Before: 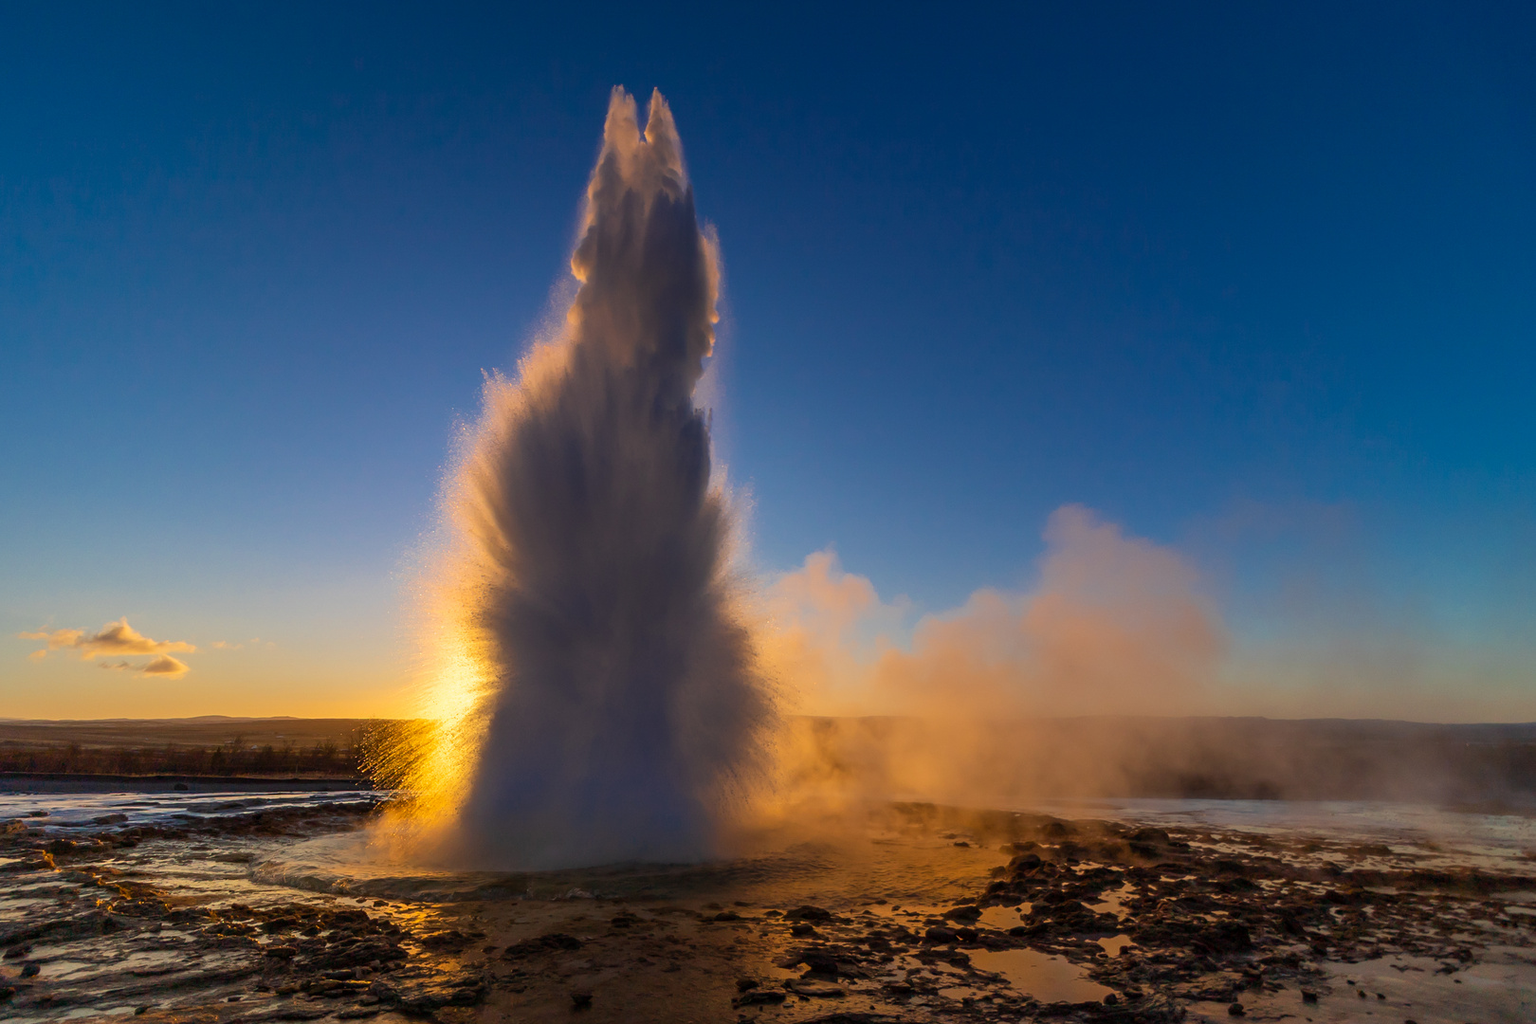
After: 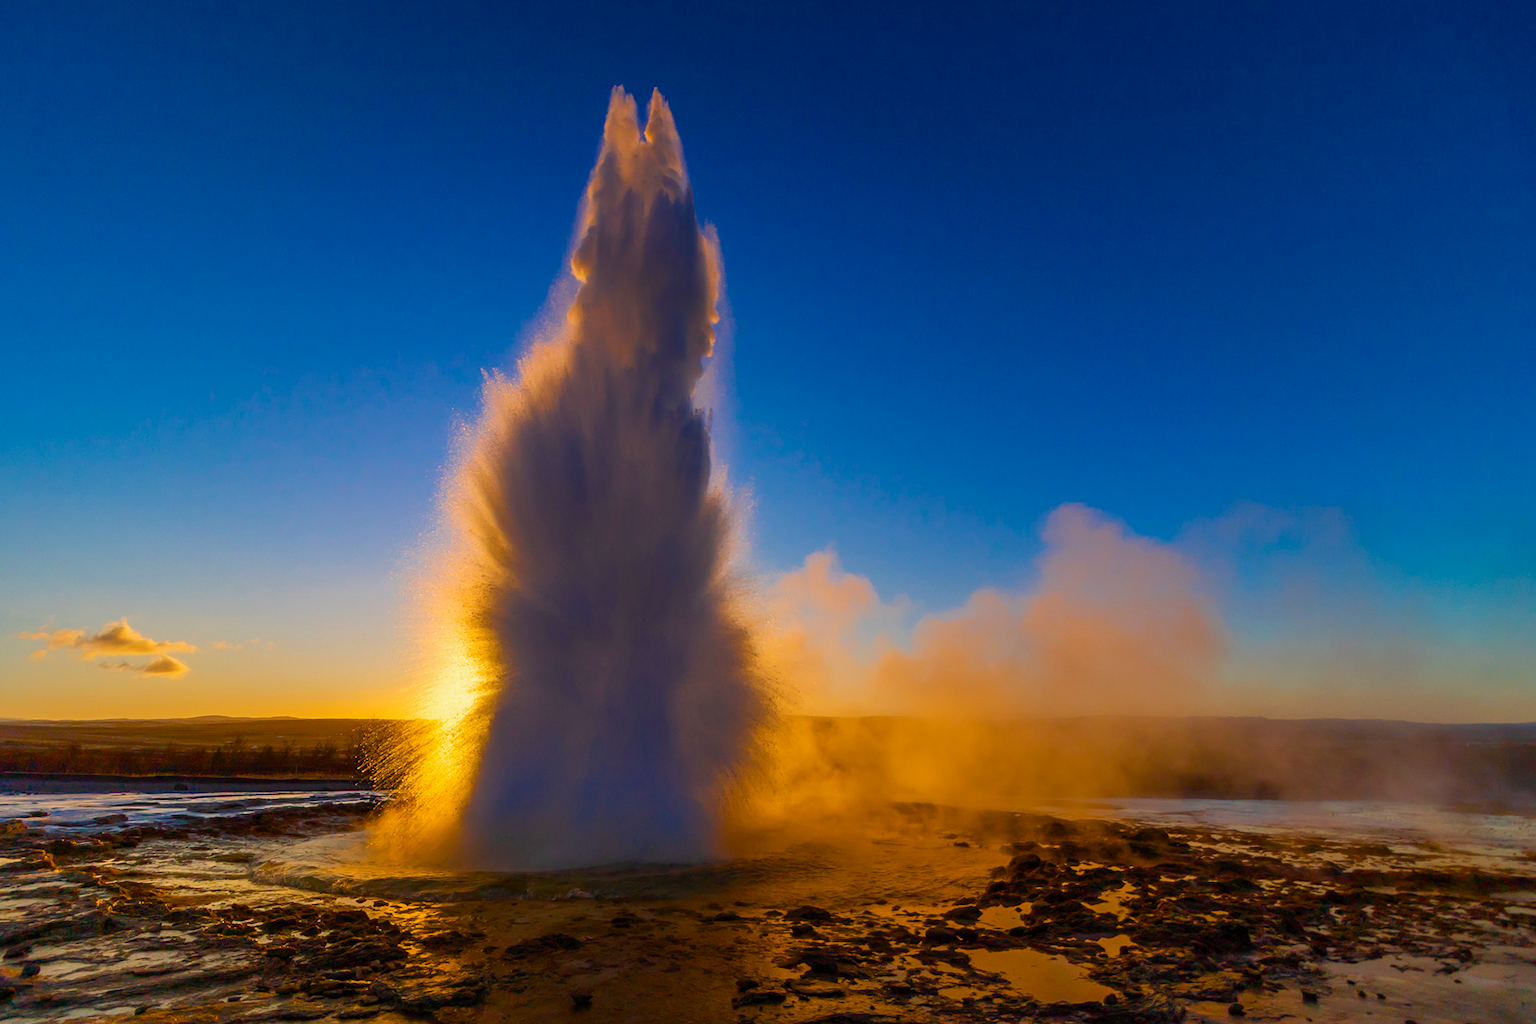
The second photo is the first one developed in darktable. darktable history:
color balance rgb: power › hue 62.59°, highlights gain › chroma 0.173%, highlights gain › hue 332.57°, linear chroma grading › global chroma 8.841%, perceptual saturation grading › global saturation 20%, perceptual saturation grading › highlights -24.765%, perceptual saturation grading › shadows 50.255%, perceptual brilliance grading › global brilliance 1.9%, perceptual brilliance grading › highlights -3.574%, global vibrance 20.617%
